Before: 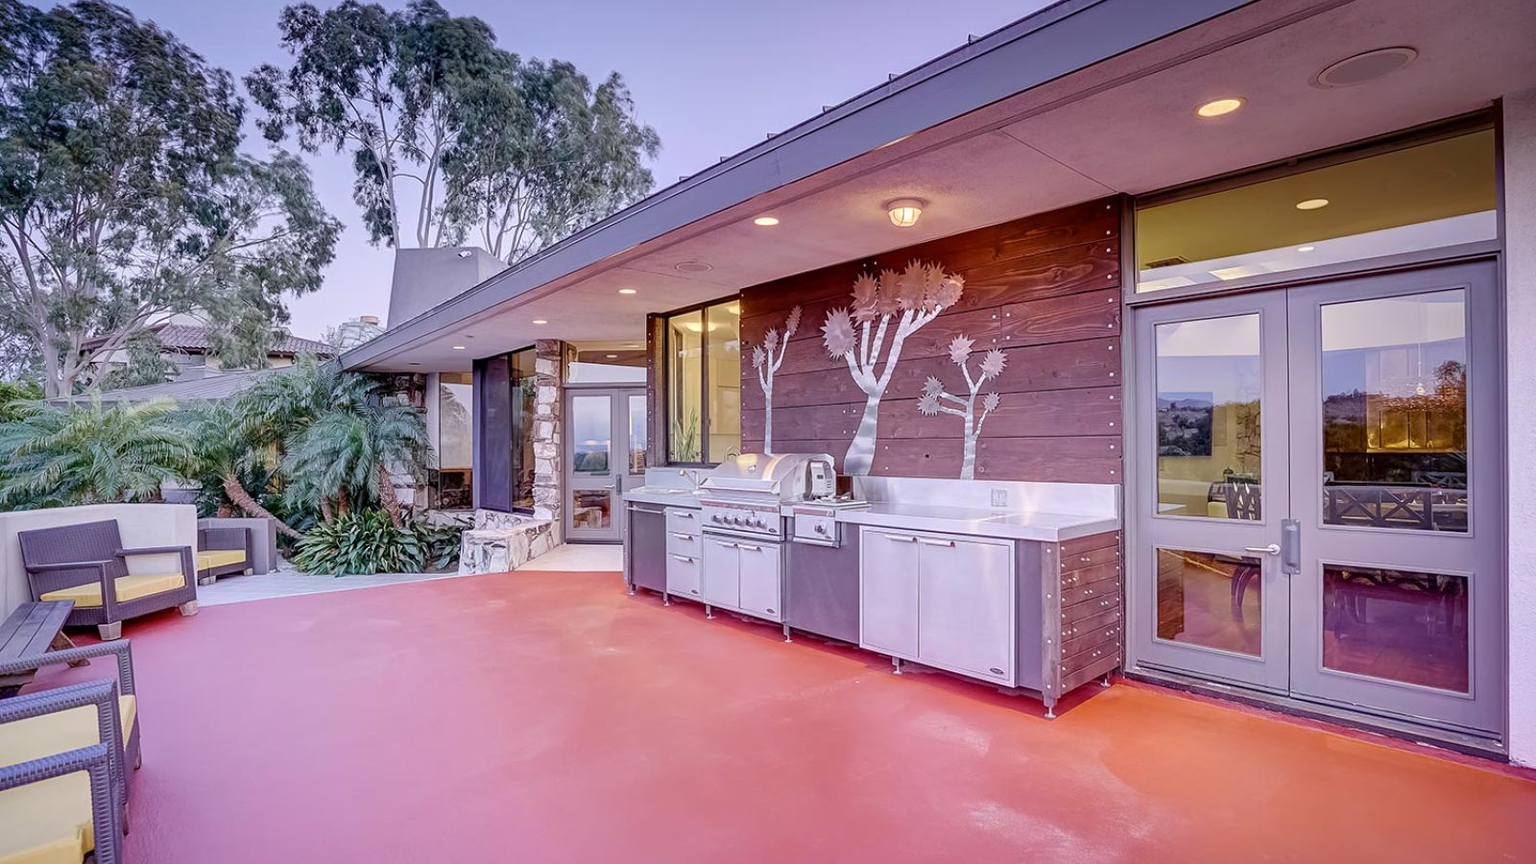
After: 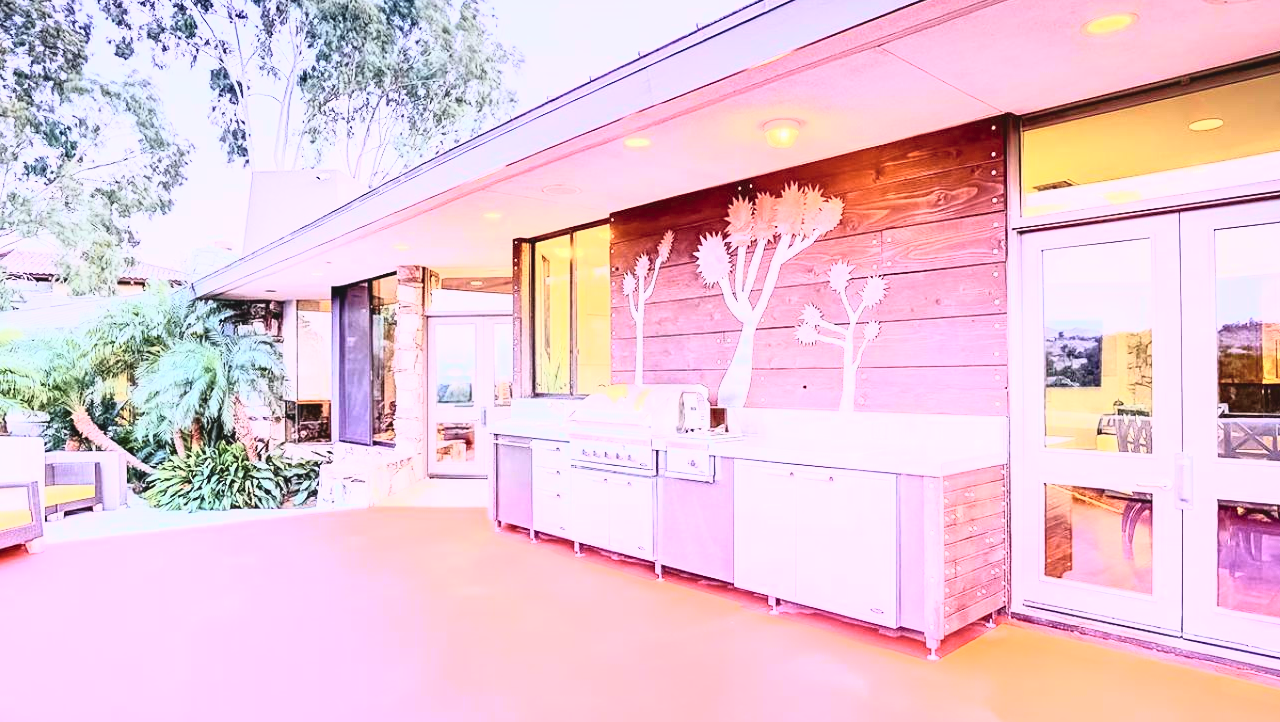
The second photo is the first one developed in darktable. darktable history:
contrast brightness saturation: contrast 0.383, brightness 0.529
tone curve: curves: ch0 [(0.003, 0.032) (0.037, 0.037) (0.142, 0.117) (0.279, 0.311) (0.405, 0.49) (0.526, 0.651) (0.722, 0.857) (0.875, 0.946) (1, 0.98)]; ch1 [(0, 0) (0.305, 0.325) (0.453, 0.437) (0.482, 0.473) (0.501, 0.498) (0.515, 0.523) (0.559, 0.591) (0.6, 0.659) (0.656, 0.71) (1, 1)]; ch2 [(0, 0) (0.323, 0.277) (0.424, 0.396) (0.479, 0.484) (0.499, 0.502) (0.515, 0.537) (0.564, 0.595) (0.644, 0.703) (0.742, 0.803) (1, 1)], color space Lab, independent channels, preserve colors none
exposure: black level correction -0.002, exposure 0.529 EV, compensate highlight preservation false
crop and rotate: left 10.066%, top 9.808%, right 9.904%, bottom 9.938%
